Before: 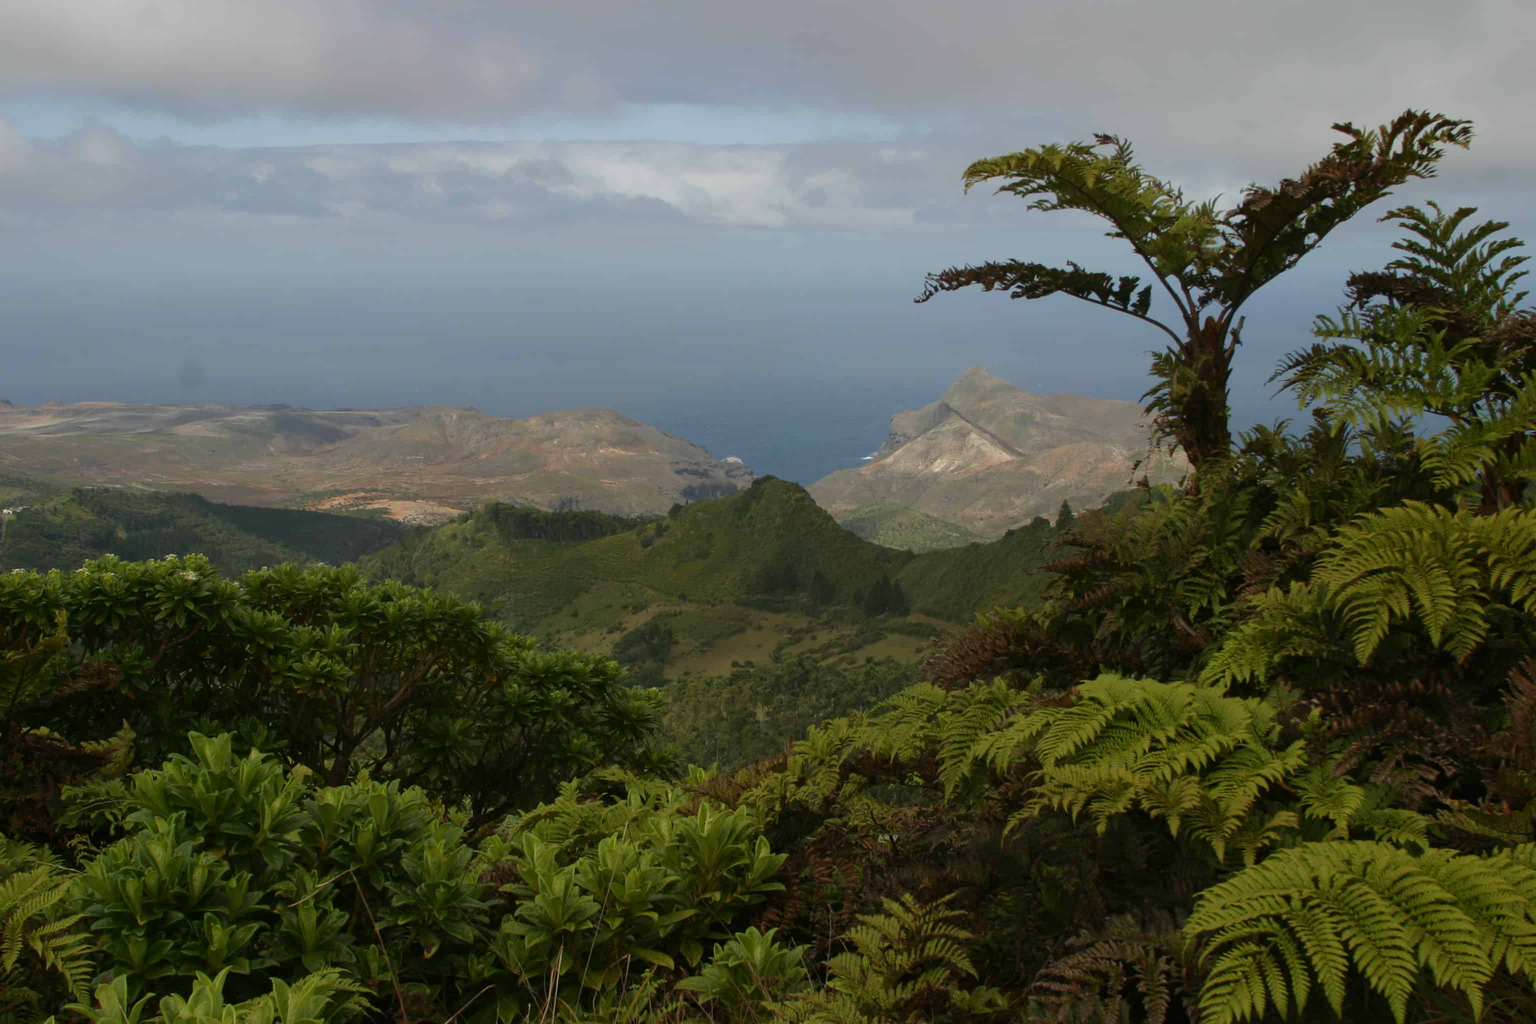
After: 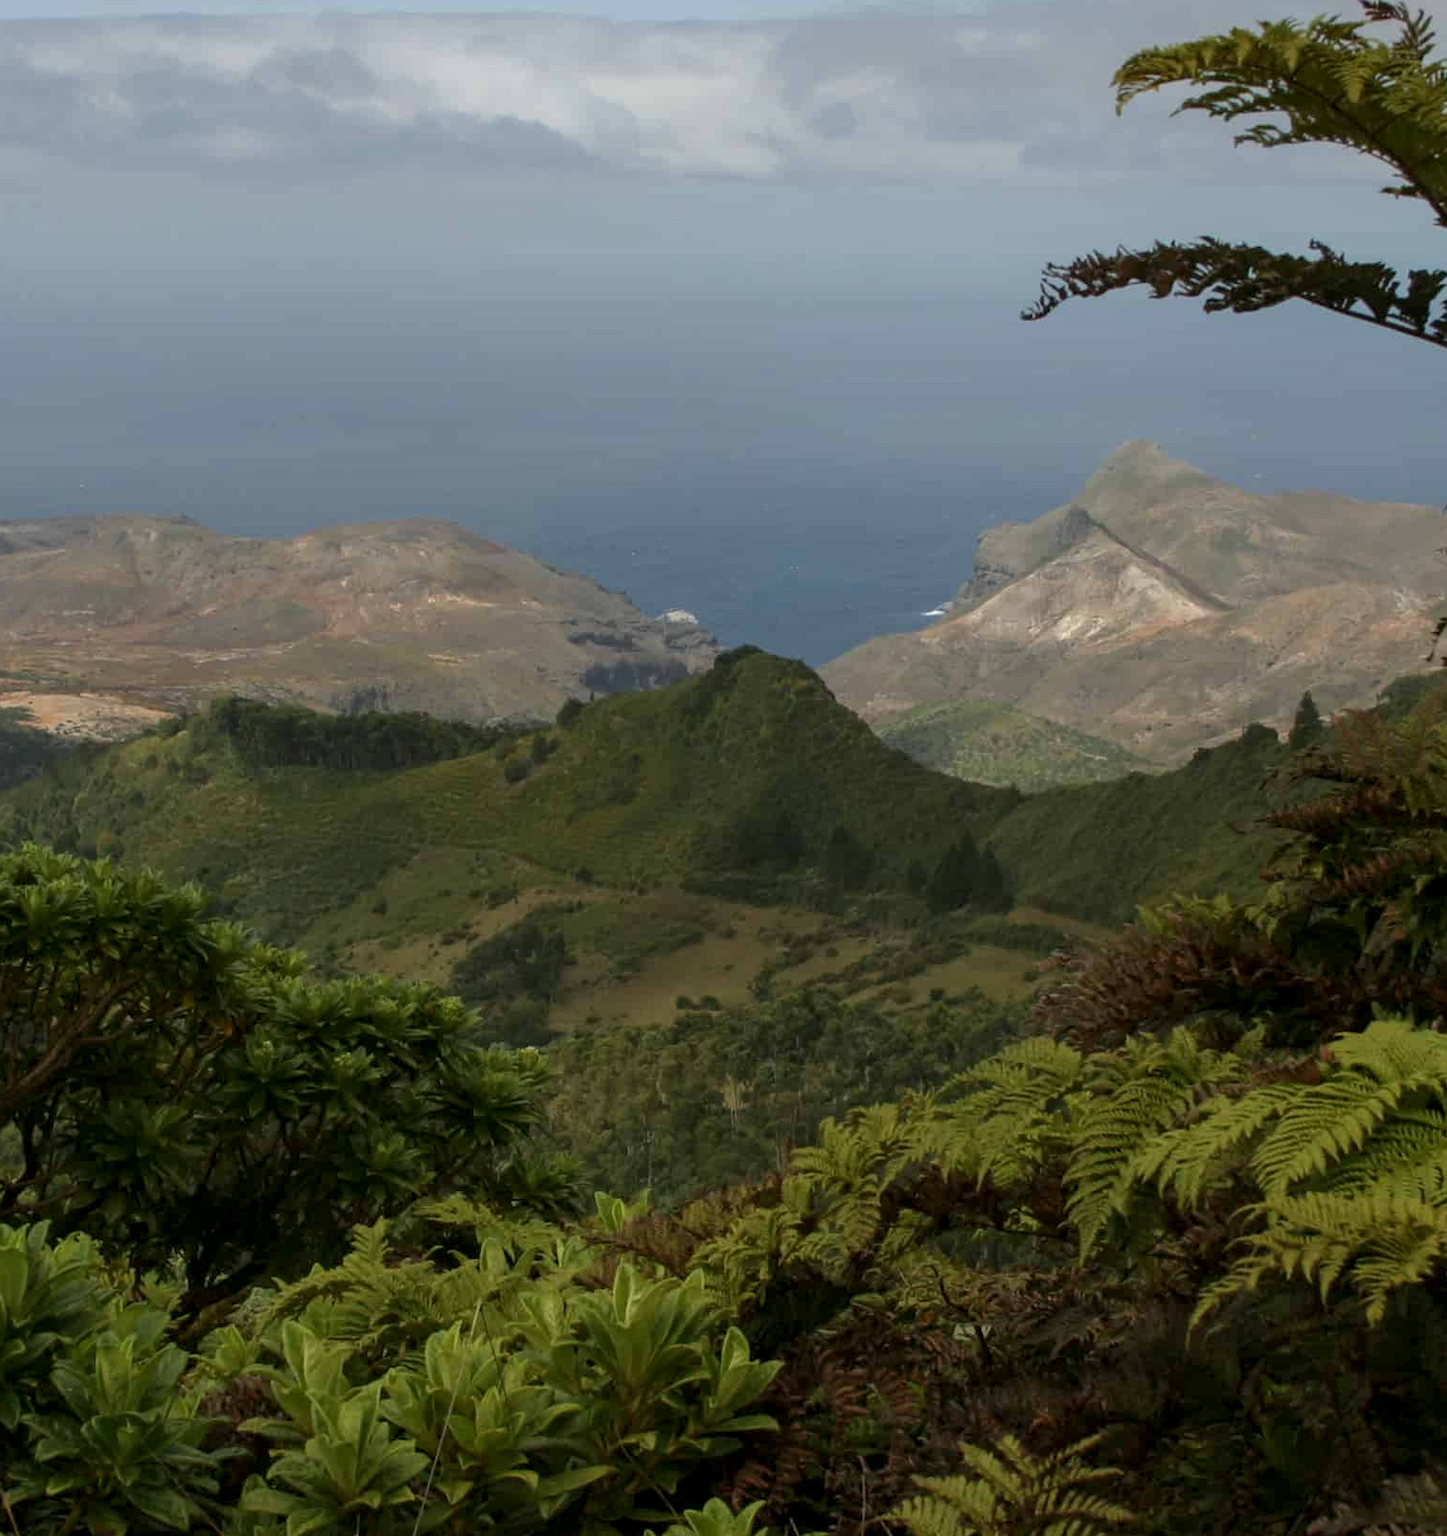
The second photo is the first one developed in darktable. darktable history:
crop and rotate: angle 0.023°, left 24.304%, top 13.022%, right 25.763%, bottom 7.495%
local contrast: on, module defaults
